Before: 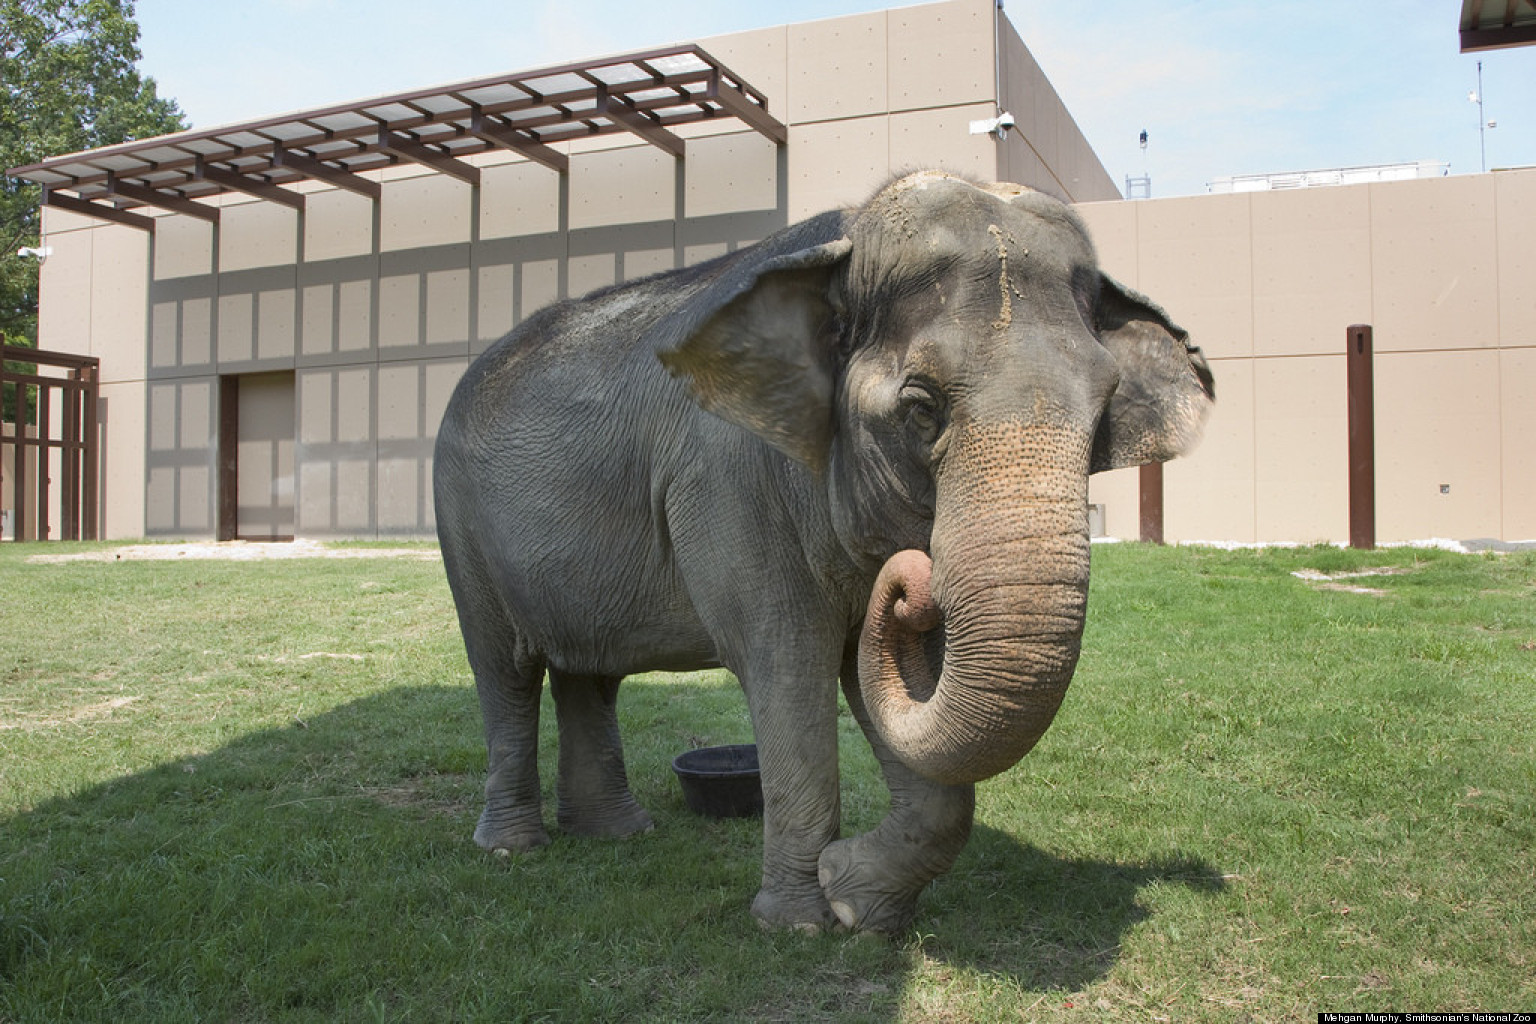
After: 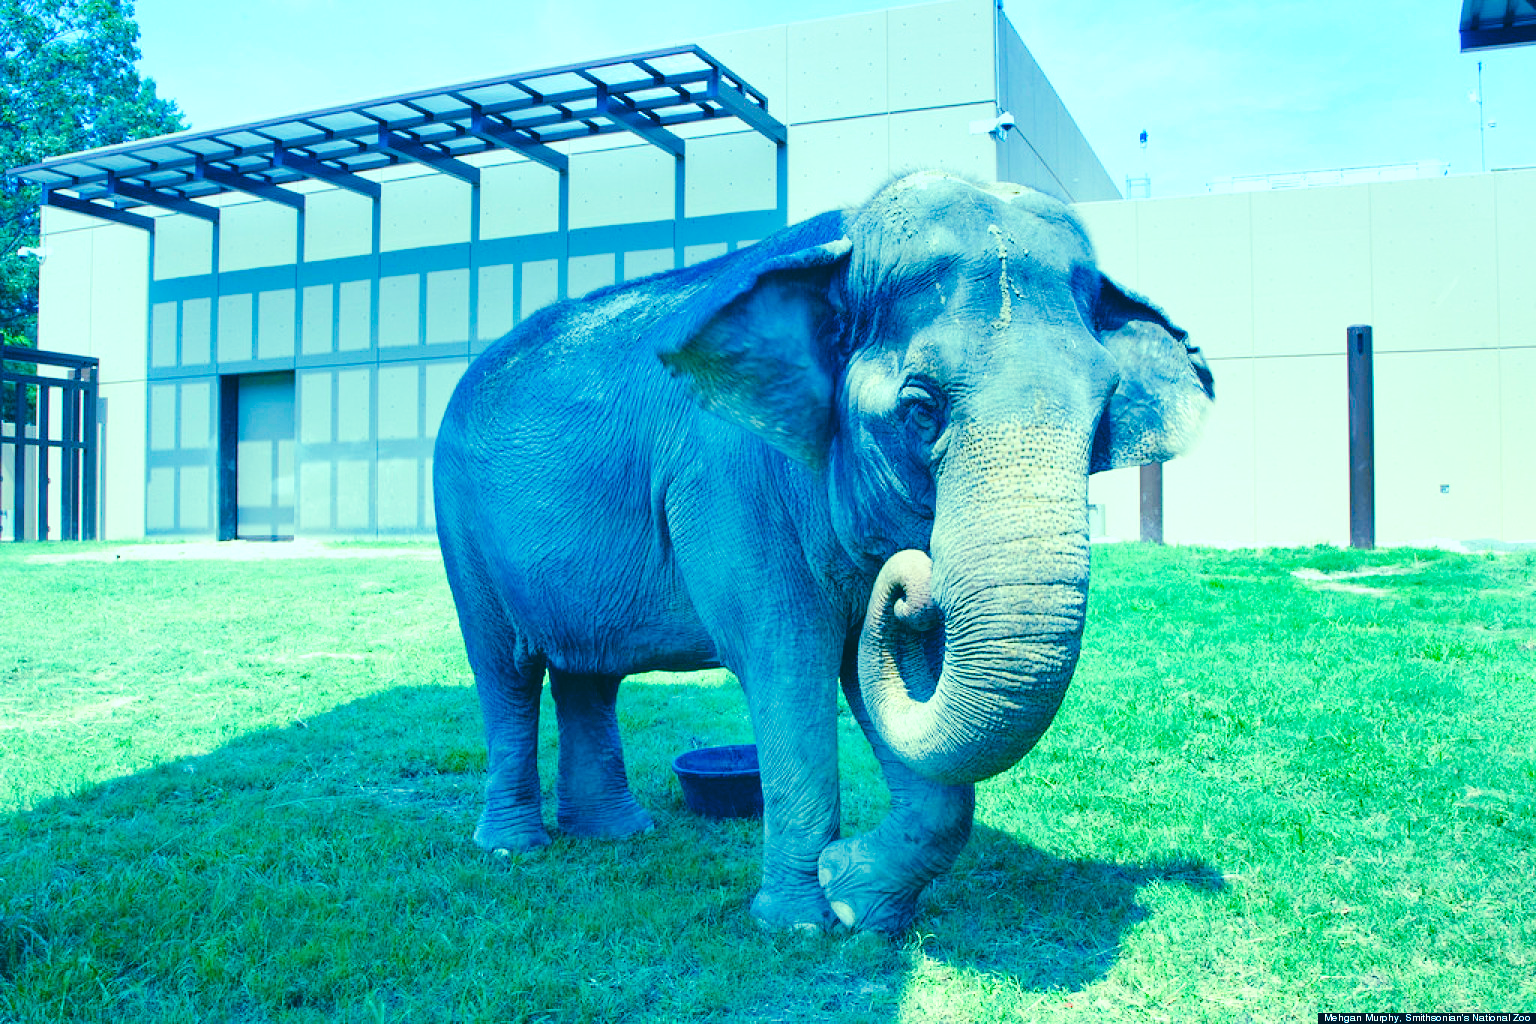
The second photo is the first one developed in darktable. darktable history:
exposure: black level correction 0, exposure 1.125 EV, compensate exposure bias true, compensate highlight preservation false
color correction: highlights a* -15.58, highlights b* 40, shadows a* -40, shadows b* -26.18
color balance rgb: linear chroma grading › global chroma 6.48%, perceptual saturation grading › global saturation 12.96%, global vibrance 6.02%
base curve: curves: ch0 [(0, 0) (0.036, 0.025) (0.121, 0.166) (0.206, 0.329) (0.605, 0.79) (1, 1)], preserve colors none
white balance: red 0.766, blue 1.537
graduated density: hue 238.83°, saturation 50%
